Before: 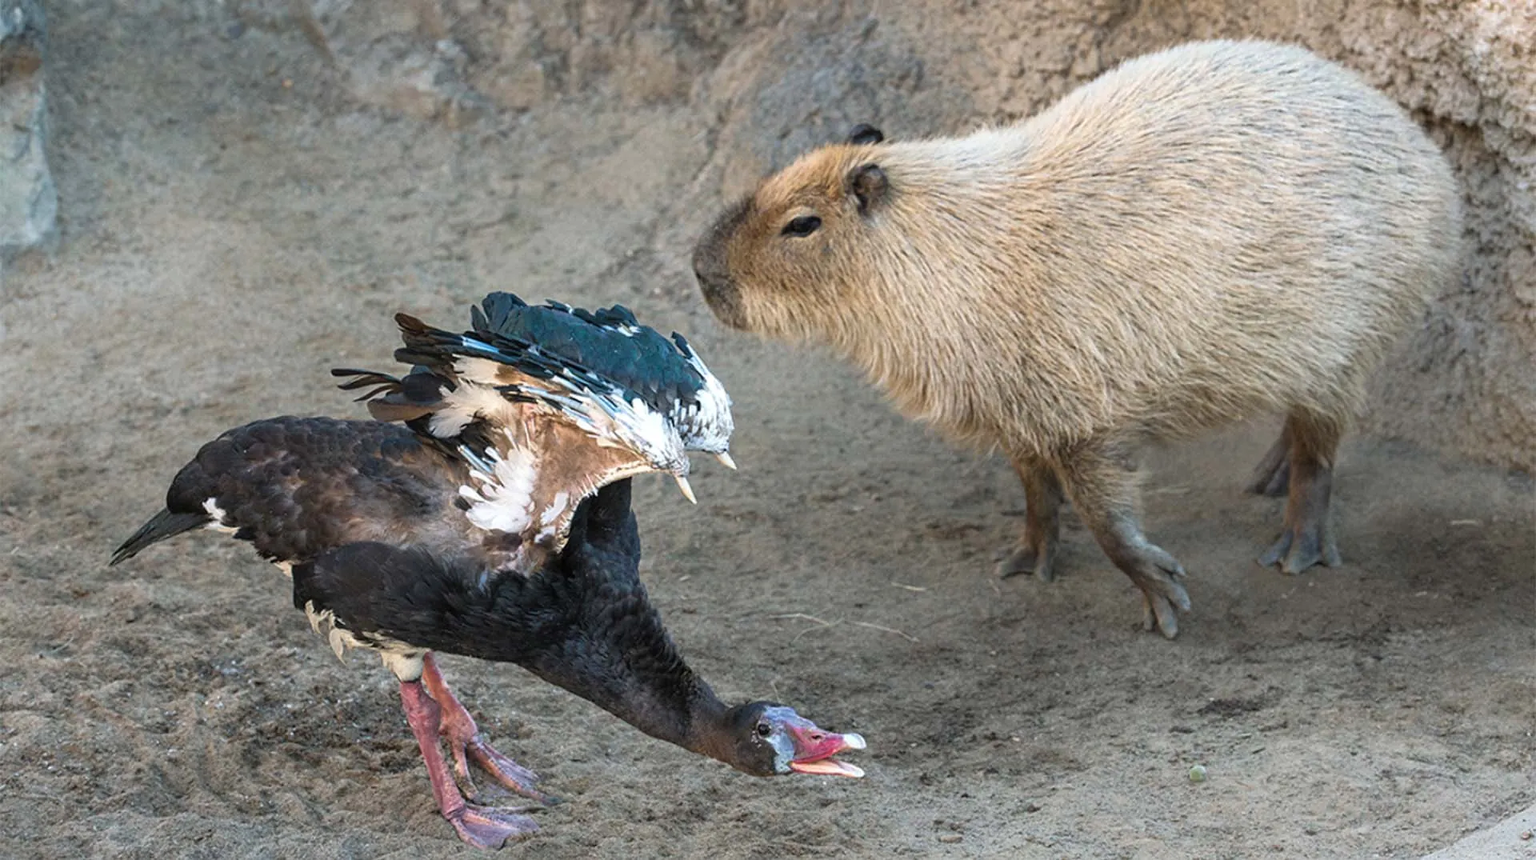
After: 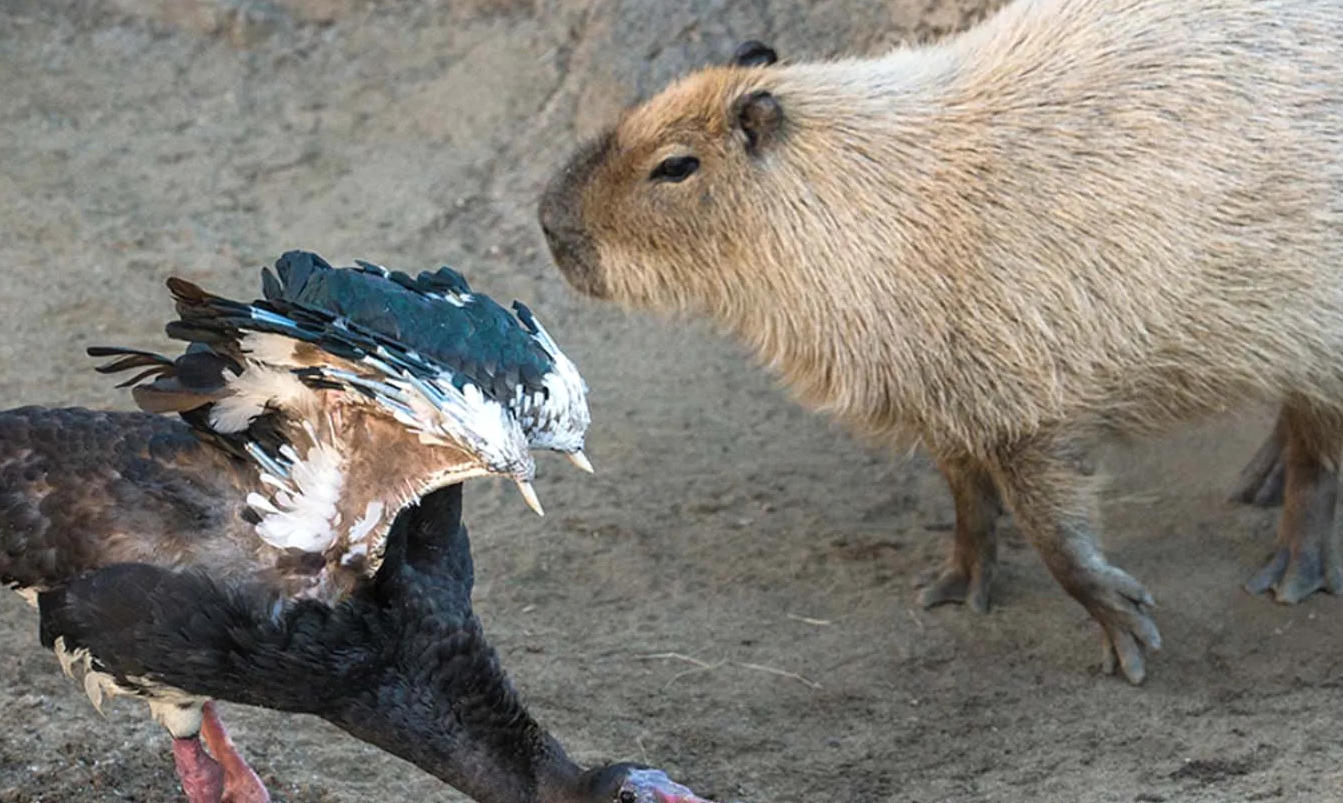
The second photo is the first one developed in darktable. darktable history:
tone equalizer: on, module defaults
crop and rotate: left 17.046%, top 10.659%, right 12.989%, bottom 14.553%
